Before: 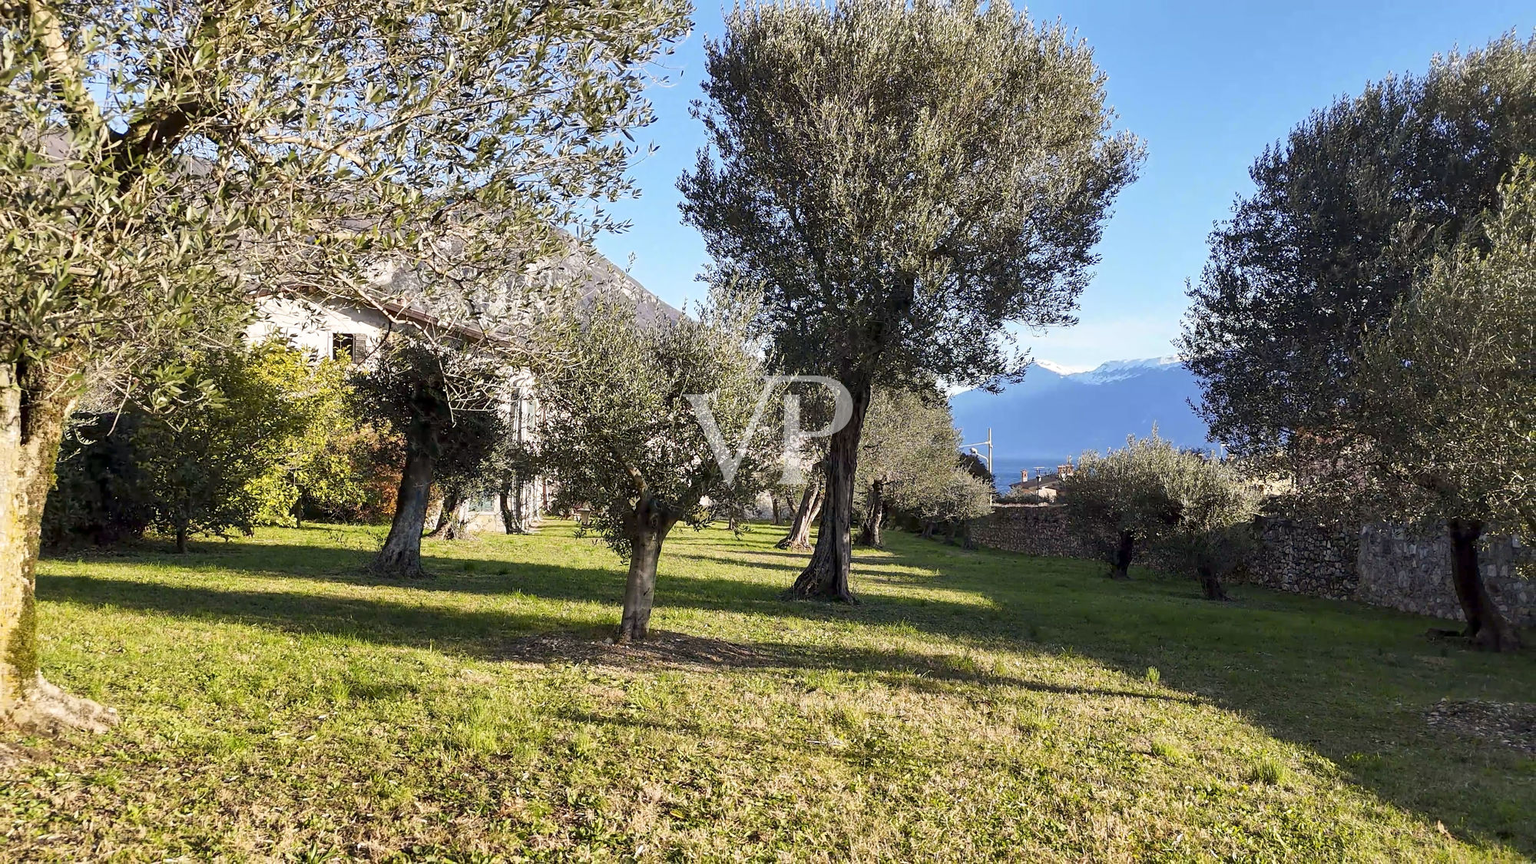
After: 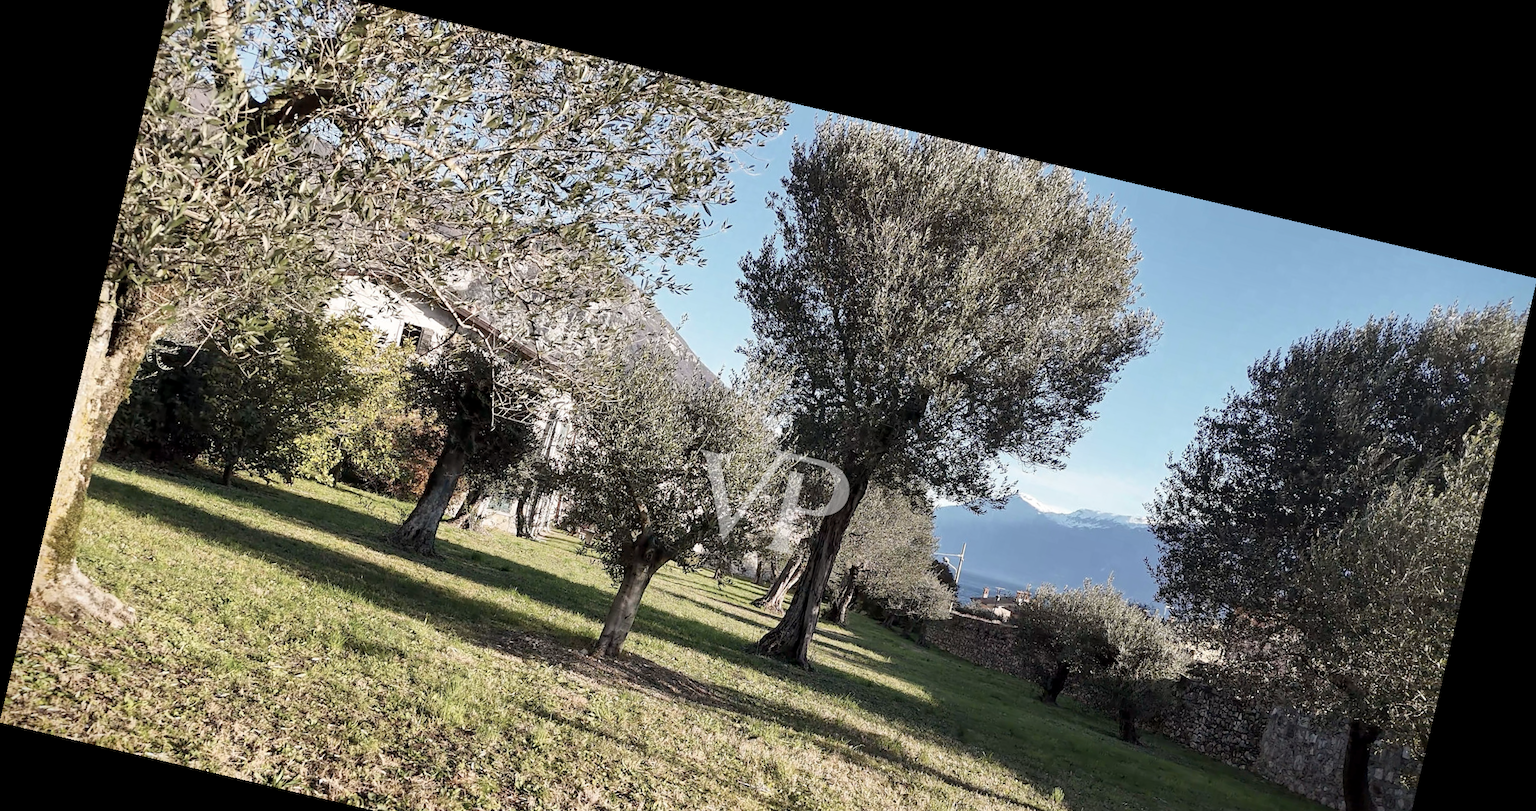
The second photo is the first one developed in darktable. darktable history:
rotate and perspective: rotation 13.27°, automatic cropping off
crop: top 3.857%, bottom 21.132%
vignetting: fall-off start 88.53%, fall-off radius 44.2%, saturation 0.376, width/height ratio 1.161
color correction: saturation 0.57
